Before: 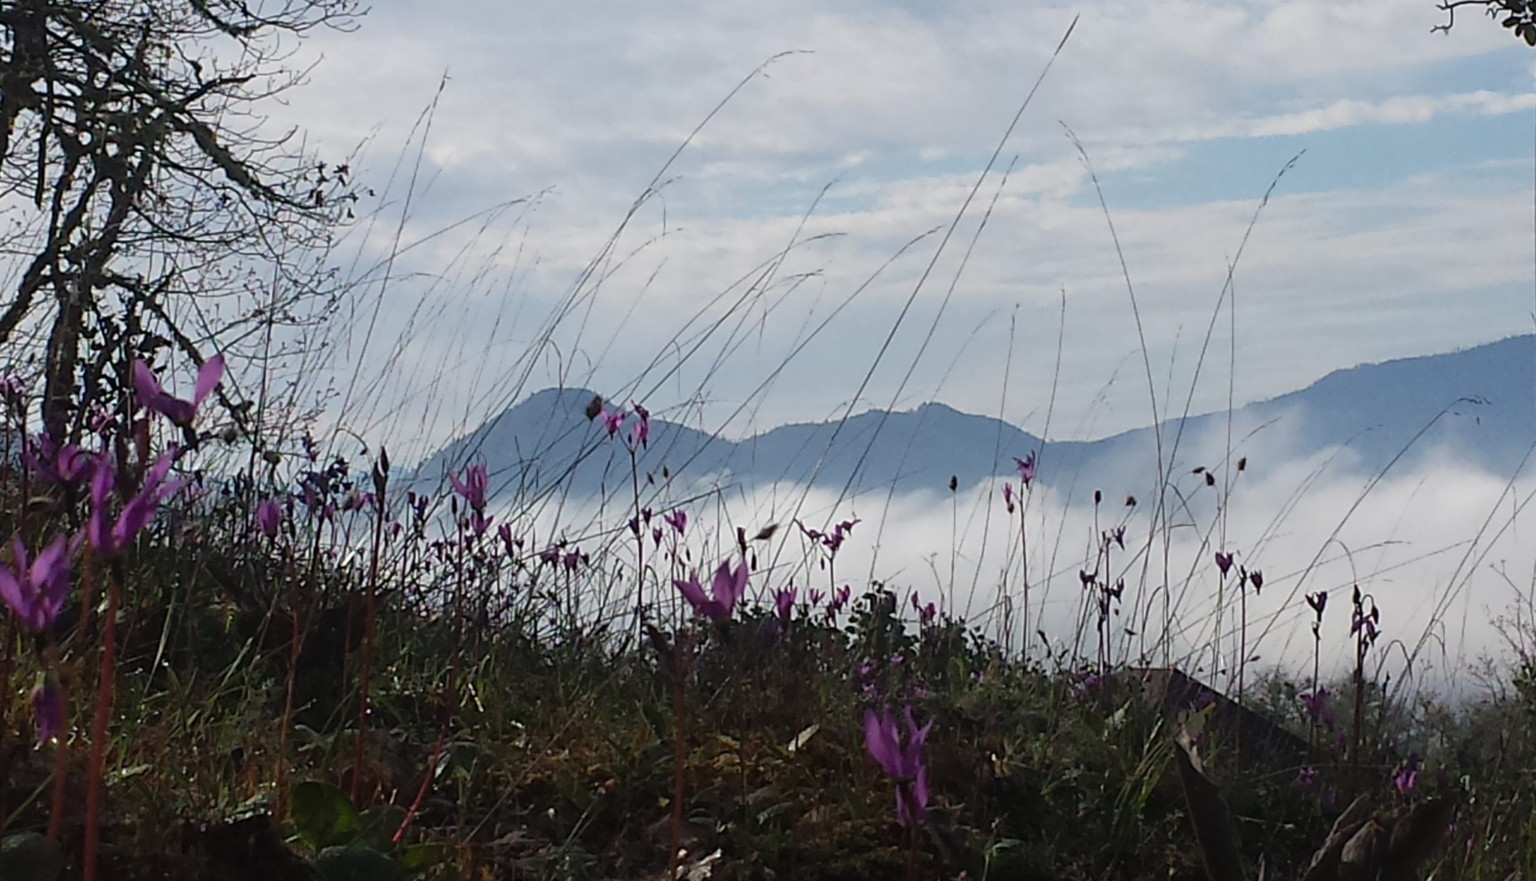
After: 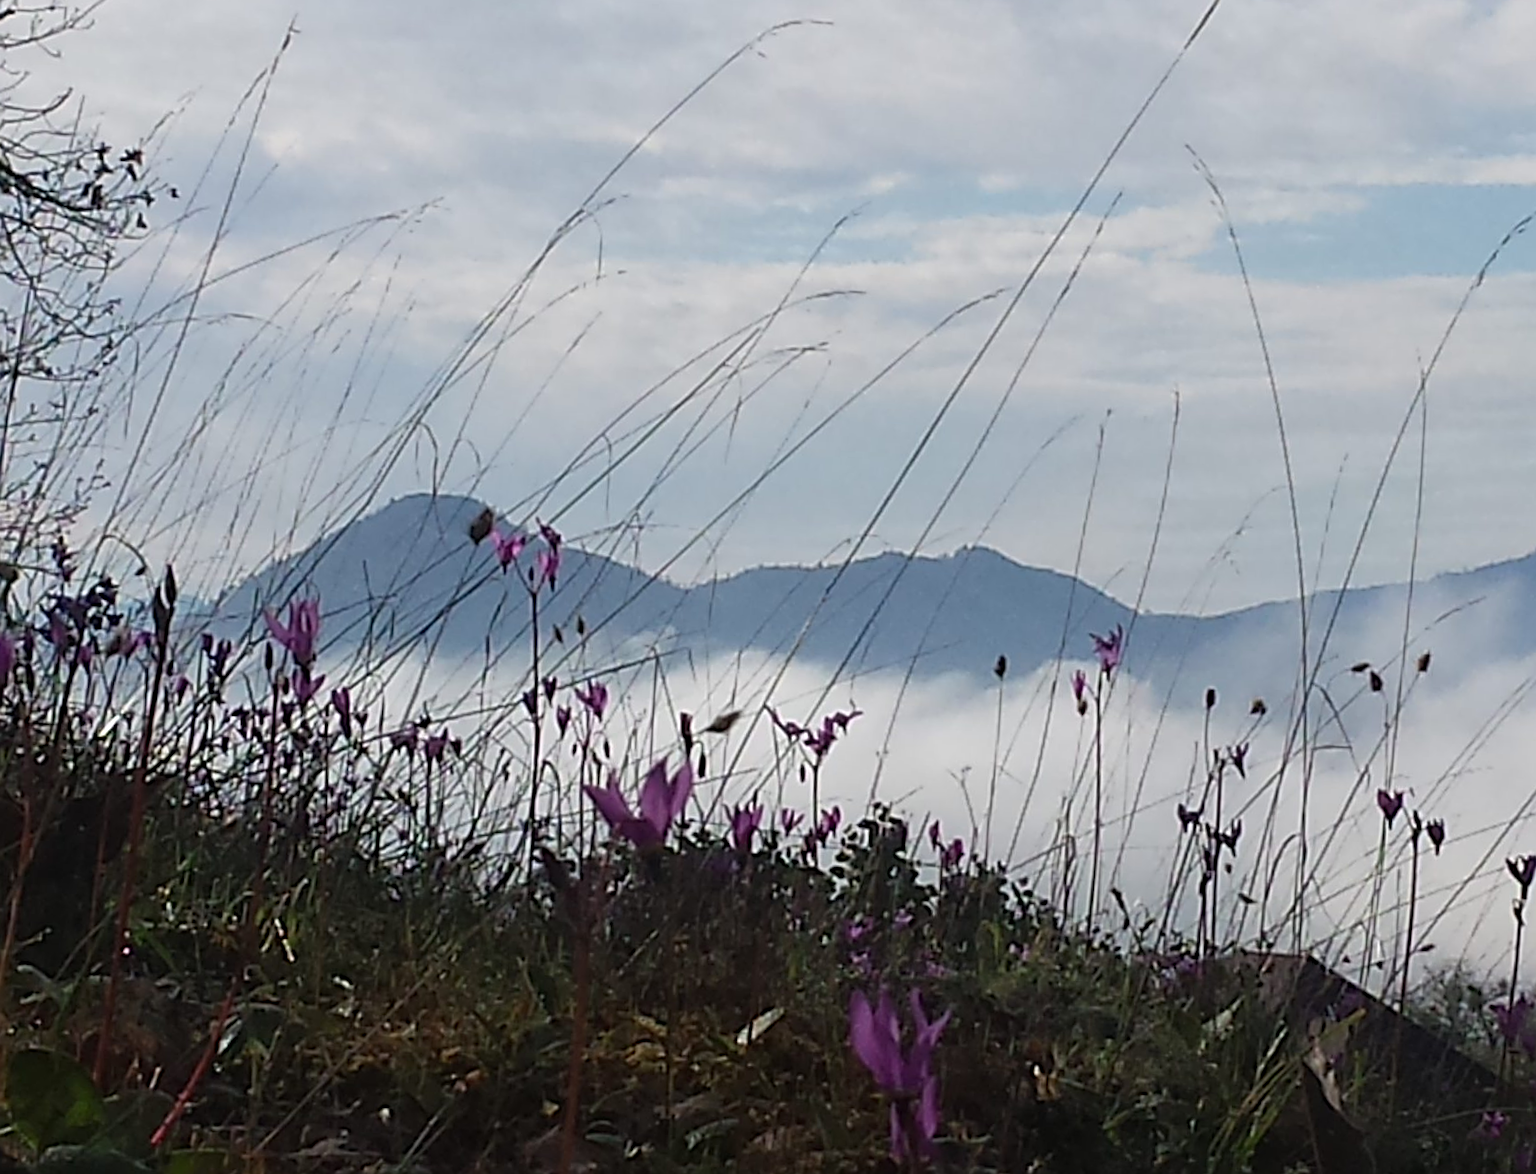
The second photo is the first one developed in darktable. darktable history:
sharpen: on, module defaults
crop and rotate: angle -3.27°, left 14.277%, top 0.028%, right 10.766%, bottom 0.028%
